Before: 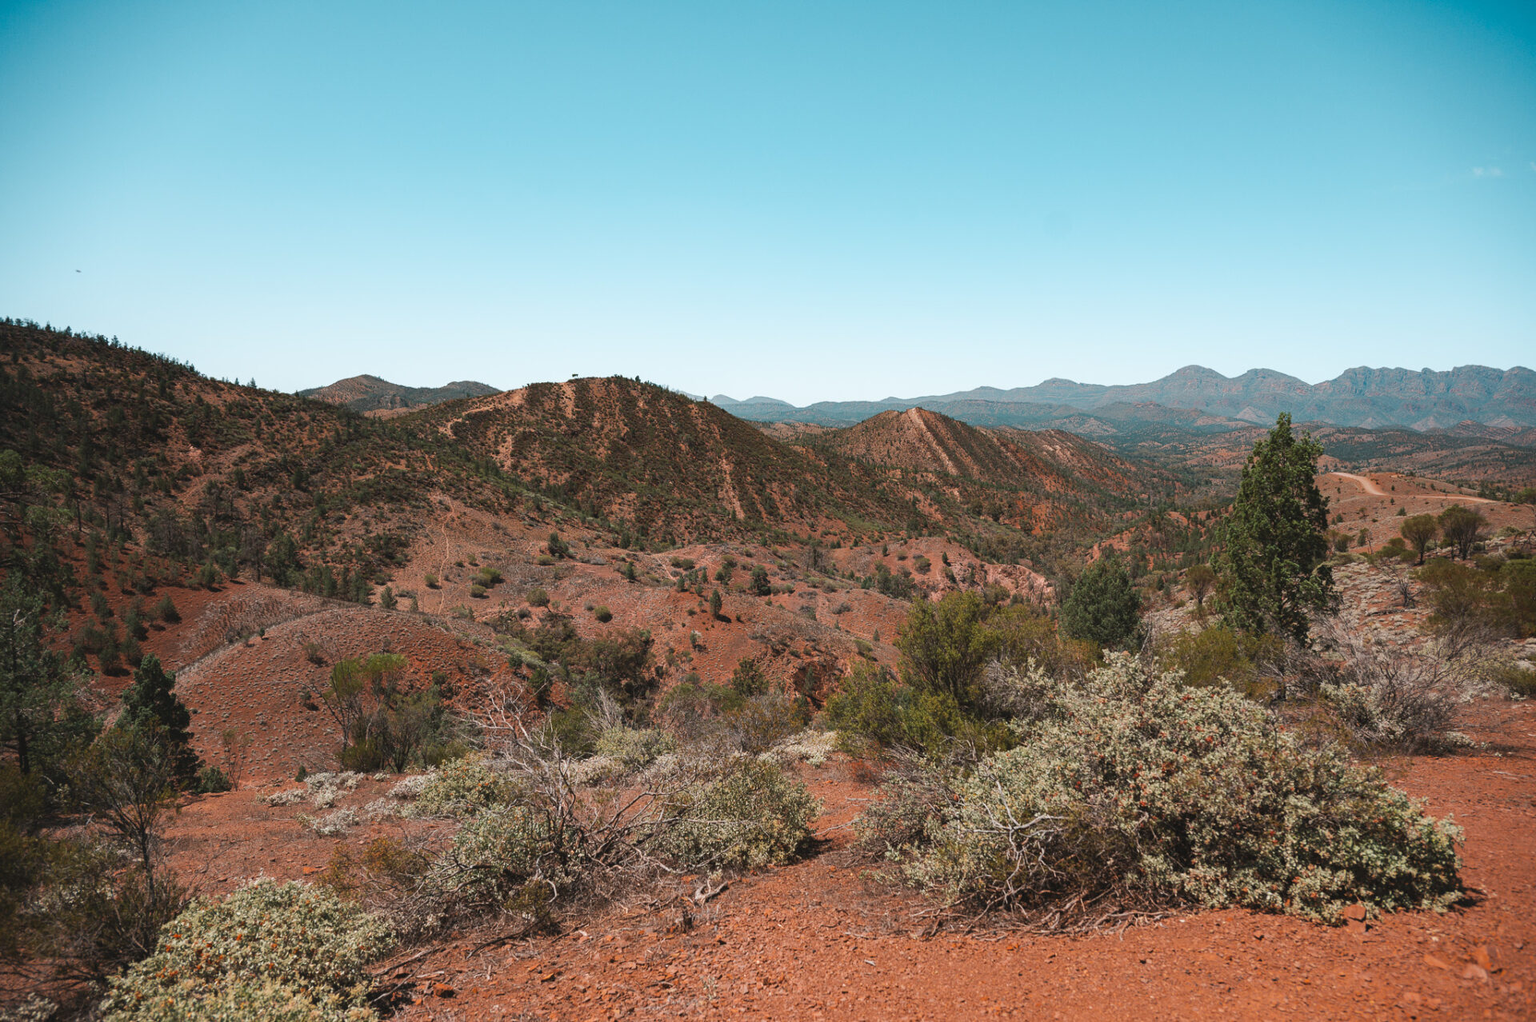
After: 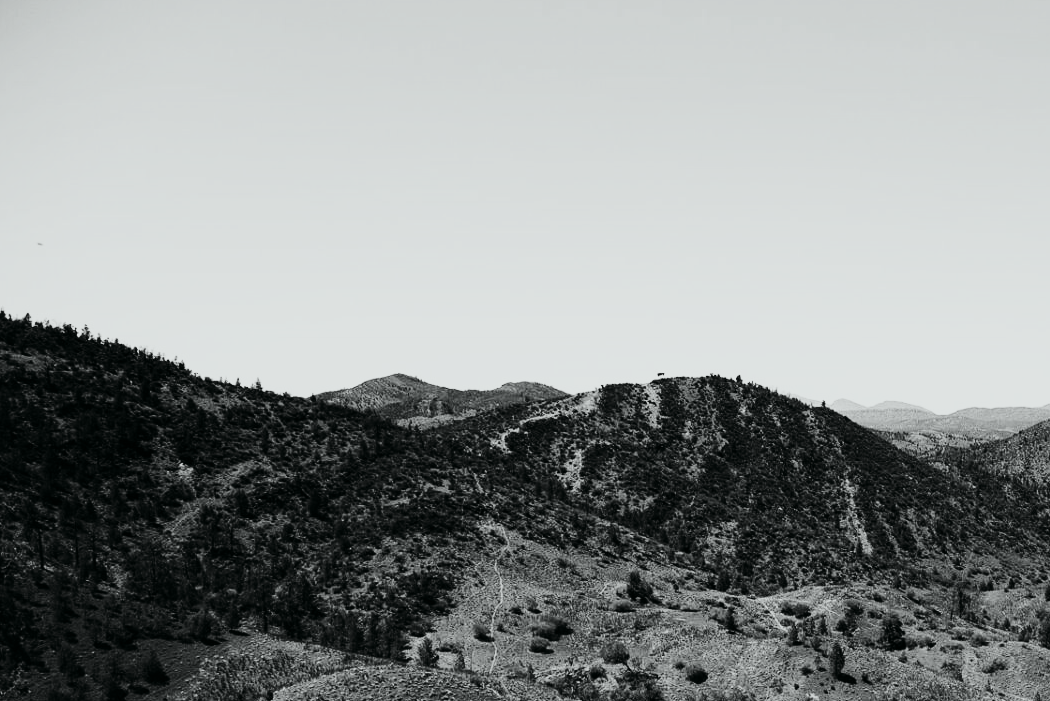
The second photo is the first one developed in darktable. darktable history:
crop and rotate: left 3.047%, top 7.509%, right 42.236%, bottom 37.598%
exposure: black level correction 0, exposure 1.45 EV, compensate exposure bias true, compensate highlight preservation false
contrast brightness saturation: contrast -0.03, brightness -0.59, saturation -1
filmic rgb: black relative exposure -7.75 EV, white relative exposure 4.4 EV, threshold 3 EV, target black luminance 0%, hardness 3.76, latitude 50.51%, contrast 1.074, highlights saturation mix 10%, shadows ↔ highlights balance -0.22%, color science v4 (2020), enable highlight reconstruction true
color correction: saturation 0.8
tone curve: curves: ch0 [(0, 0) (0.128, 0.068) (0.292, 0.274) (0.453, 0.507) (0.653, 0.717) (0.785, 0.817) (0.995, 0.917)]; ch1 [(0, 0) (0.384, 0.365) (0.463, 0.447) (0.486, 0.474) (0.503, 0.497) (0.52, 0.525) (0.559, 0.591) (0.583, 0.623) (0.672, 0.699) (0.766, 0.773) (1, 1)]; ch2 [(0, 0) (0.374, 0.344) (0.446, 0.443) (0.501, 0.5) (0.527, 0.549) (0.565, 0.582) (0.624, 0.632) (1, 1)], color space Lab, independent channels, preserve colors none
